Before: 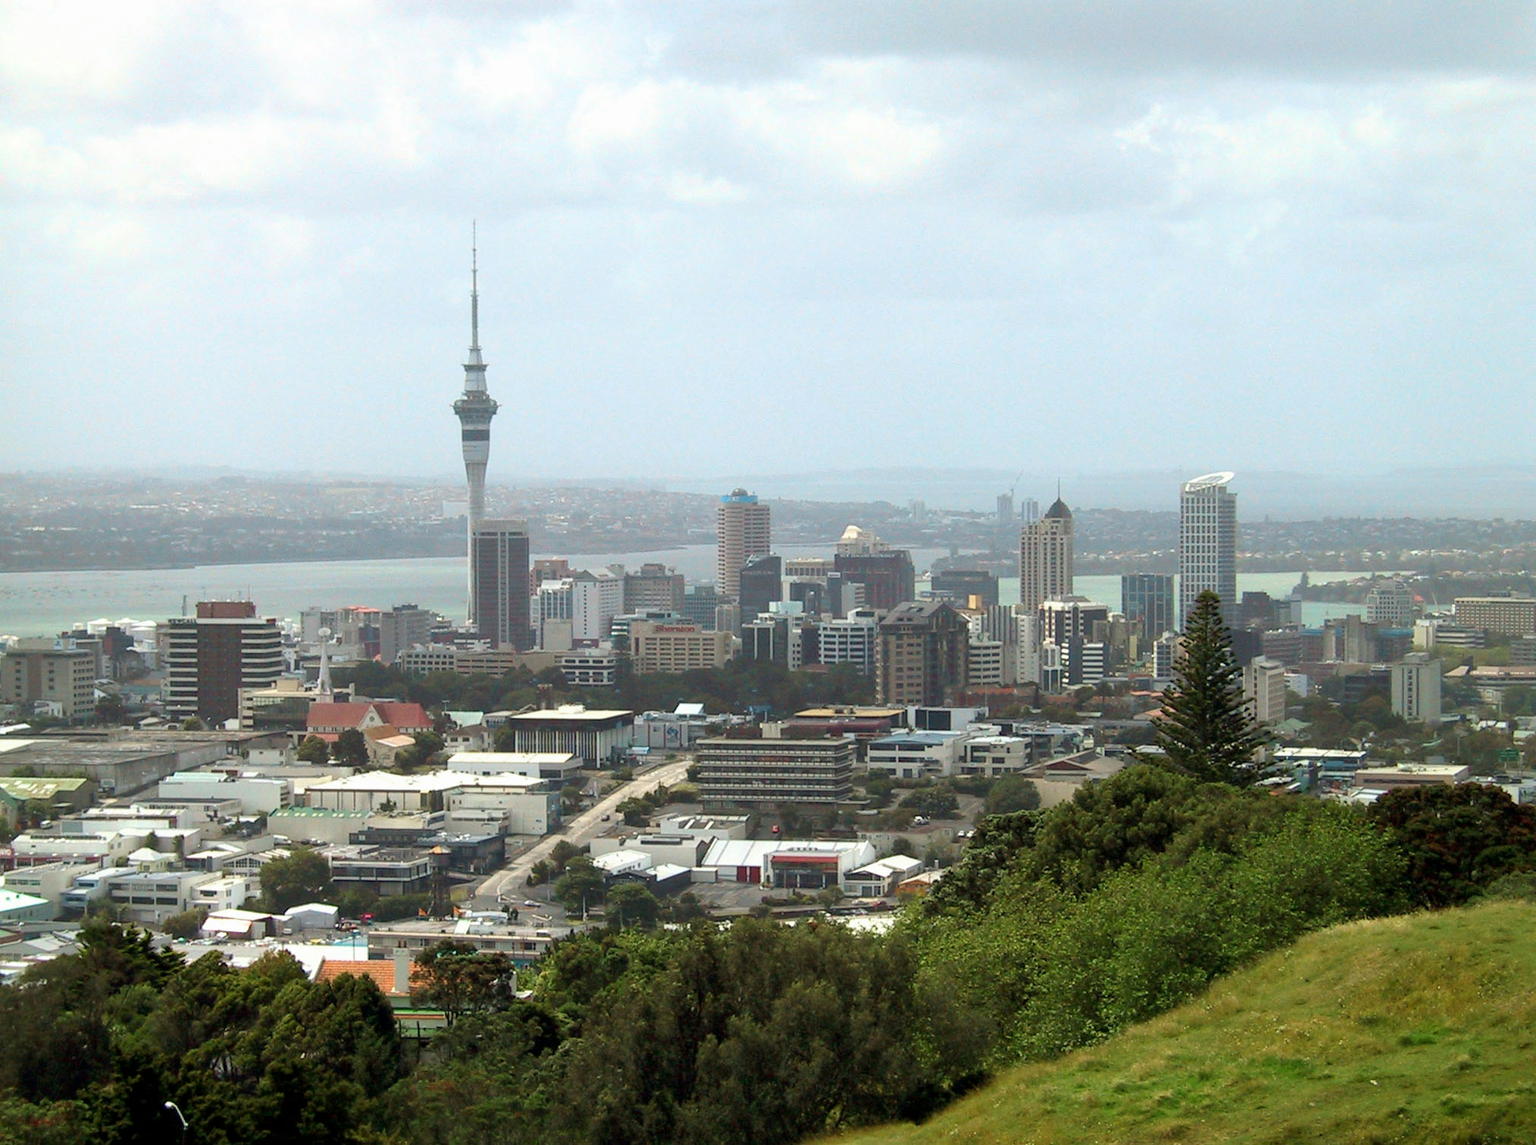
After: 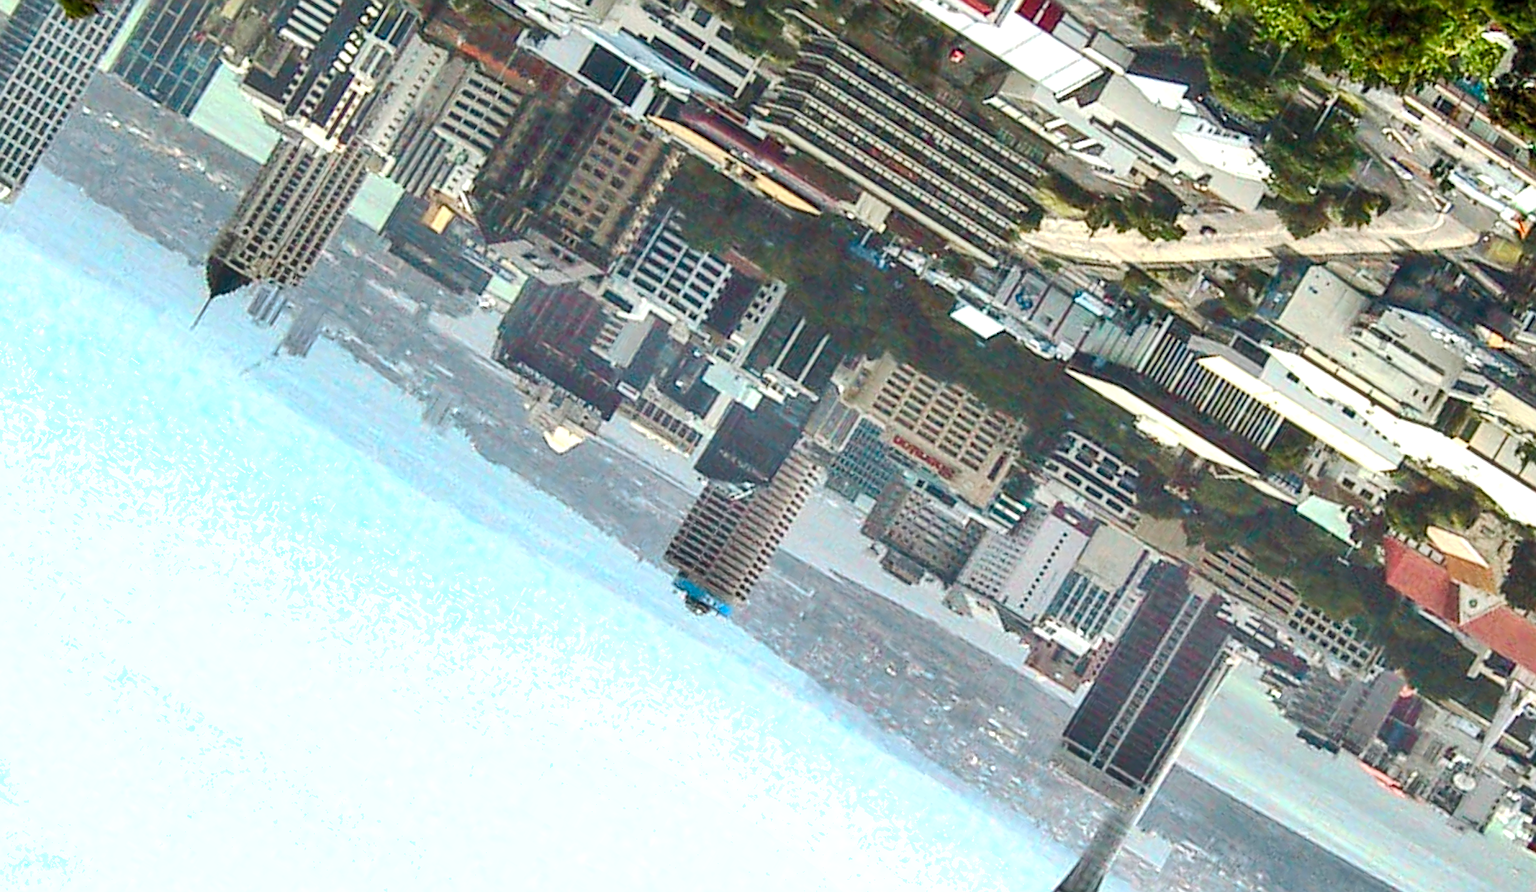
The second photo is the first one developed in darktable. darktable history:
tone curve: curves: ch0 [(0, 0) (0.003, 0.014) (0.011, 0.014) (0.025, 0.022) (0.044, 0.041) (0.069, 0.063) (0.1, 0.086) (0.136, 0.118) (0.177, 0.161) (0.224, 0.211) (0.277, 0.262) (0.335, 0.323) (0.399, 0.384) (0.468, 0.459) (0.543, 0.54) (0.623, 0.624) (0.709, 0.711) (0.801, 0.796) (0.898, 0.879) (1, 1)], preserve colors none
contrast brightness saturation: contrast 0.198, brightness 0.166, saturation 0.224
shadows and highlights: shadows 30.58, highlights -63.06, soften with gaussian
local contrast: detail 130%
crop and rotate: angle 148.56°, left 9.132%, top 15.614%, right 4.535%, bottom 17.075%
sharpen: on, module defaults
color balance rgb: perceptual saturation grading › global saturation 20%, perceptual saturation grading › highlights -49.766%, perceptual saturation grading › shadows 25.465%, perceptual brilliance grading › global brilliance 1.959%, perceptual brilliance grading › highlights 8.318%, perceptual brilliance grading › shadows -4.462%, global vibrance 20%
